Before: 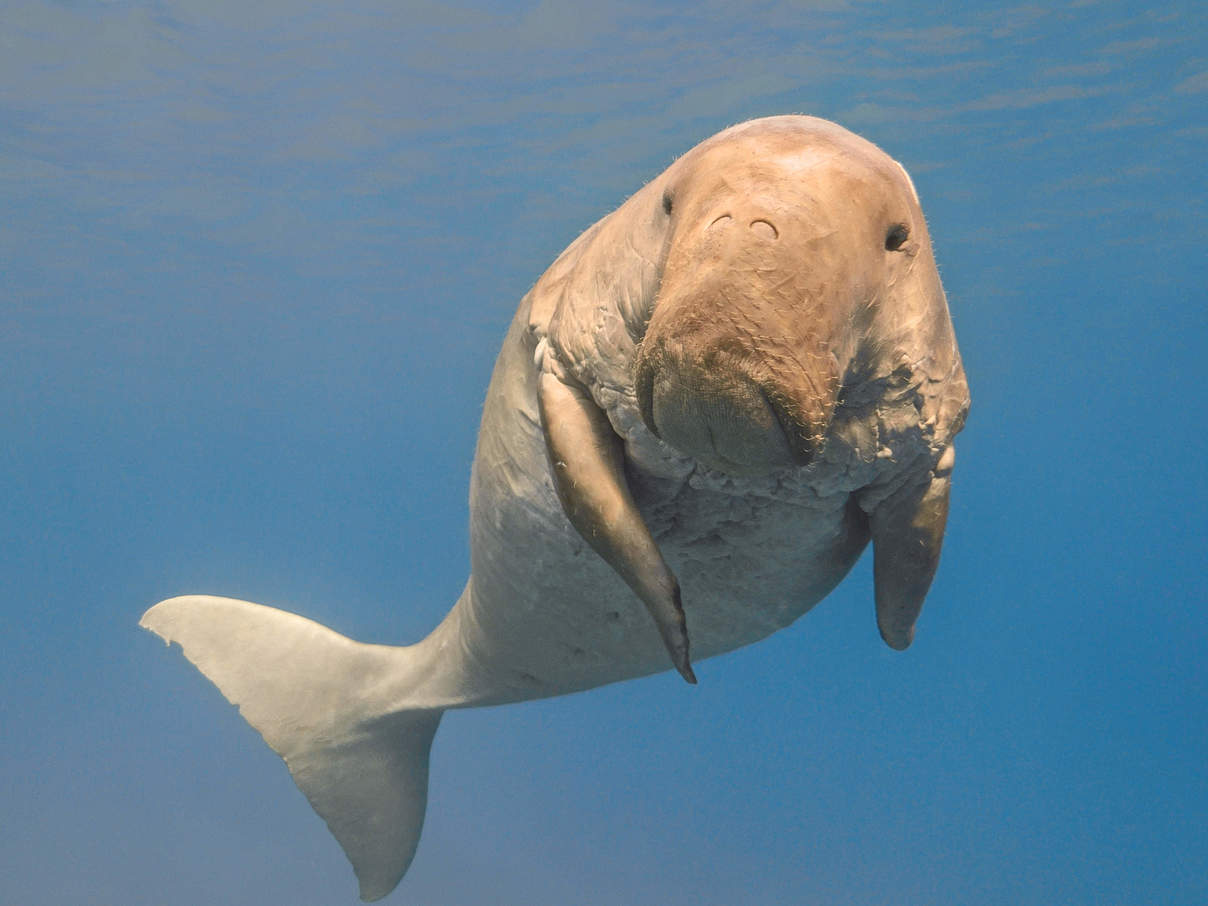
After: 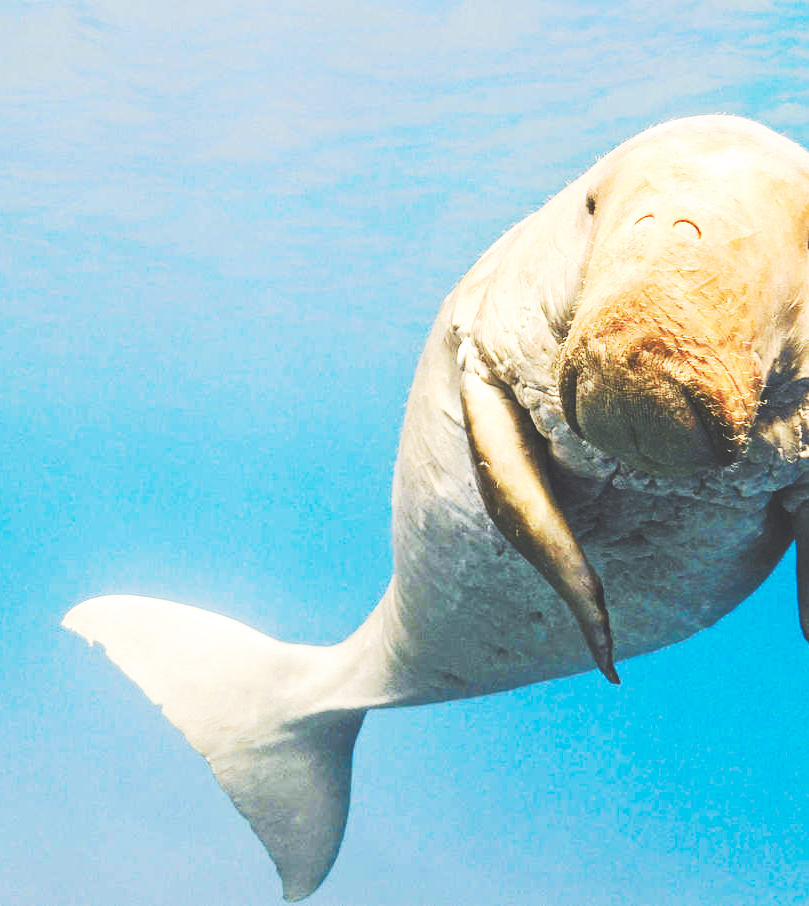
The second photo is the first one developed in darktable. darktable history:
crop and rotate: left 6.473%, right 26.492%
base curve: curves: ch0 [(0, 0.015) (0.085, 0.116) (0.134, 0.298) (0.19, 0.545) (0.296, 0.764) (0.599, 0.982) (1, 1)], preserve colors none
